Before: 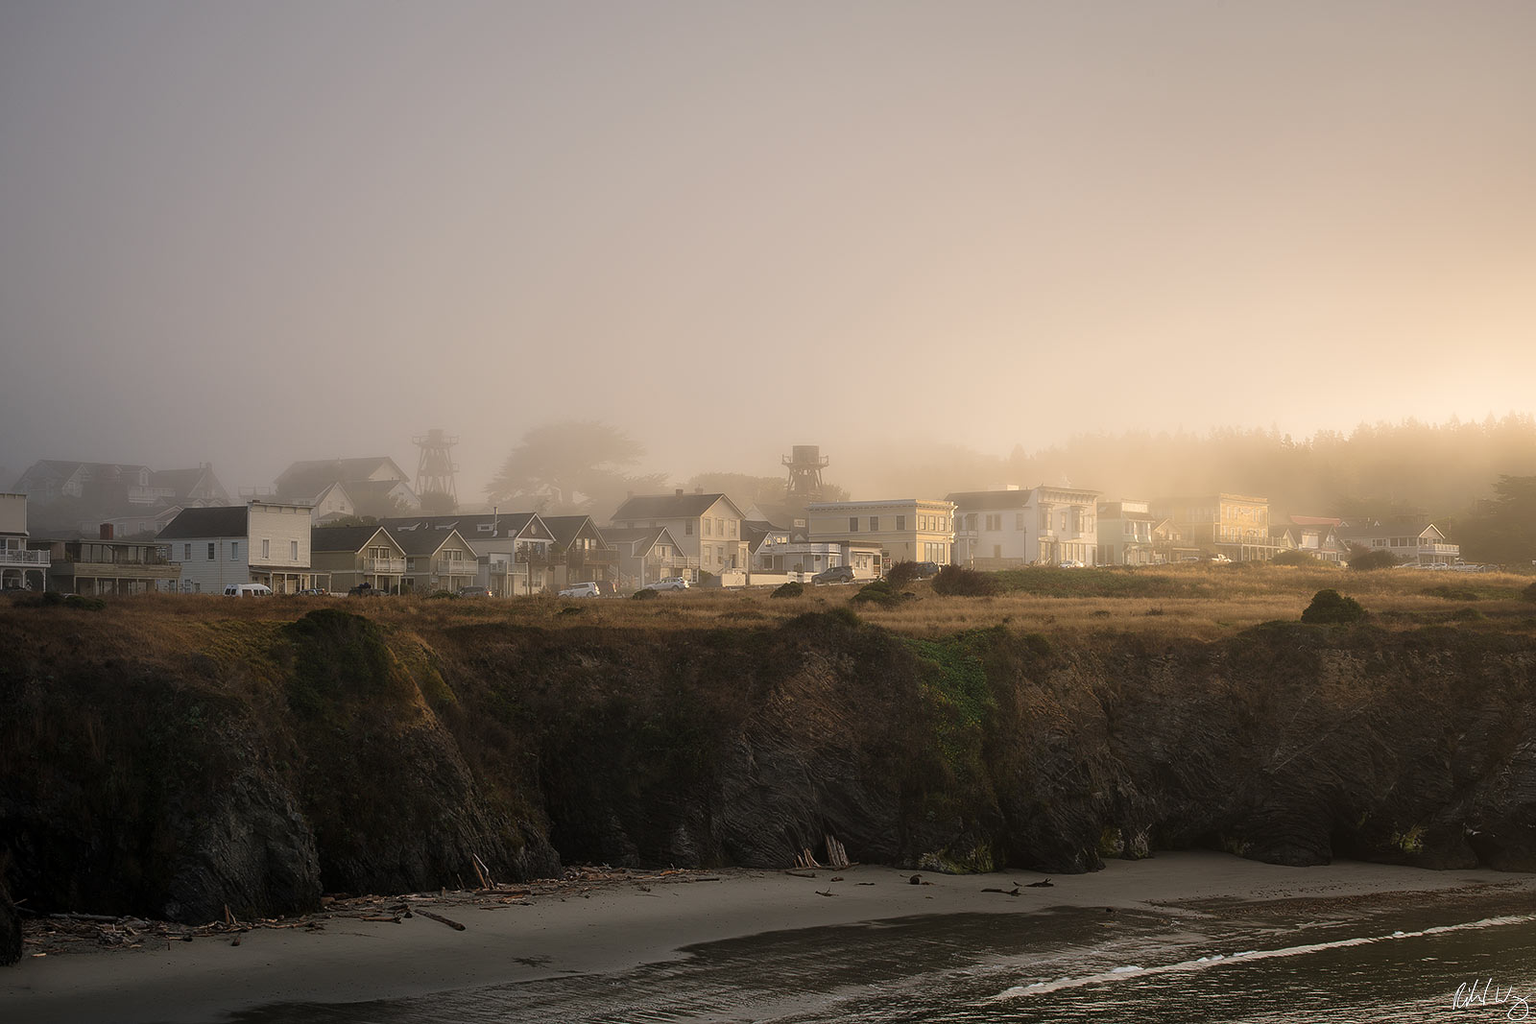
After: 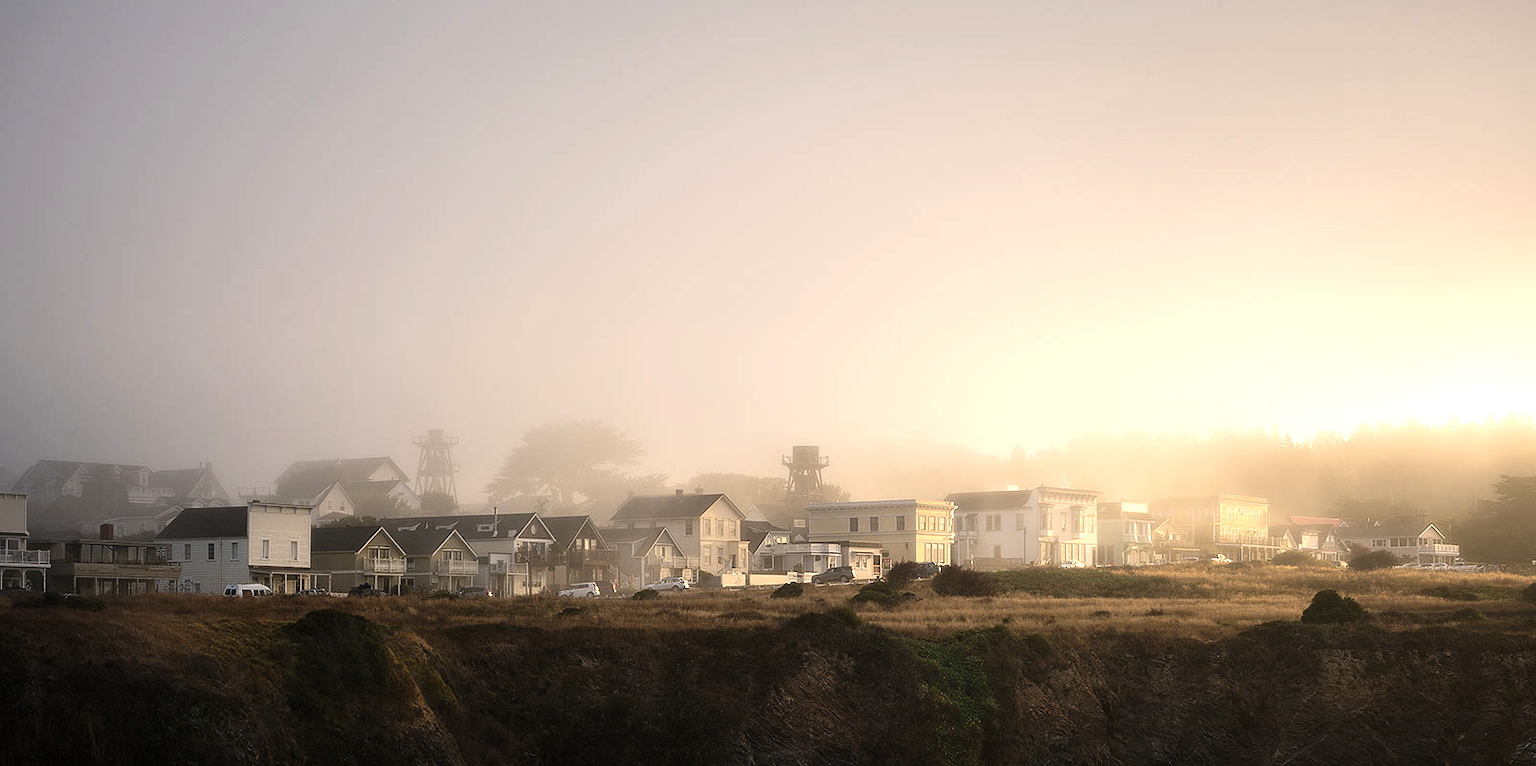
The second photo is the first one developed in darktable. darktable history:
crop: bottom 24.967%
tone equalizer: -8 EV -0.75 EV, -7 EV -0.7 EV, -6 EV -0.6 EV, -5 EV -0.4 EV, -3 EV 0.4 EV, -2 EV 0.6 EV, -1 EV 0.7 EV, +0 EV 0.75 EV, edges refinement/feathering 500, mask exposure compensation -1.57 EV, preserve details no
